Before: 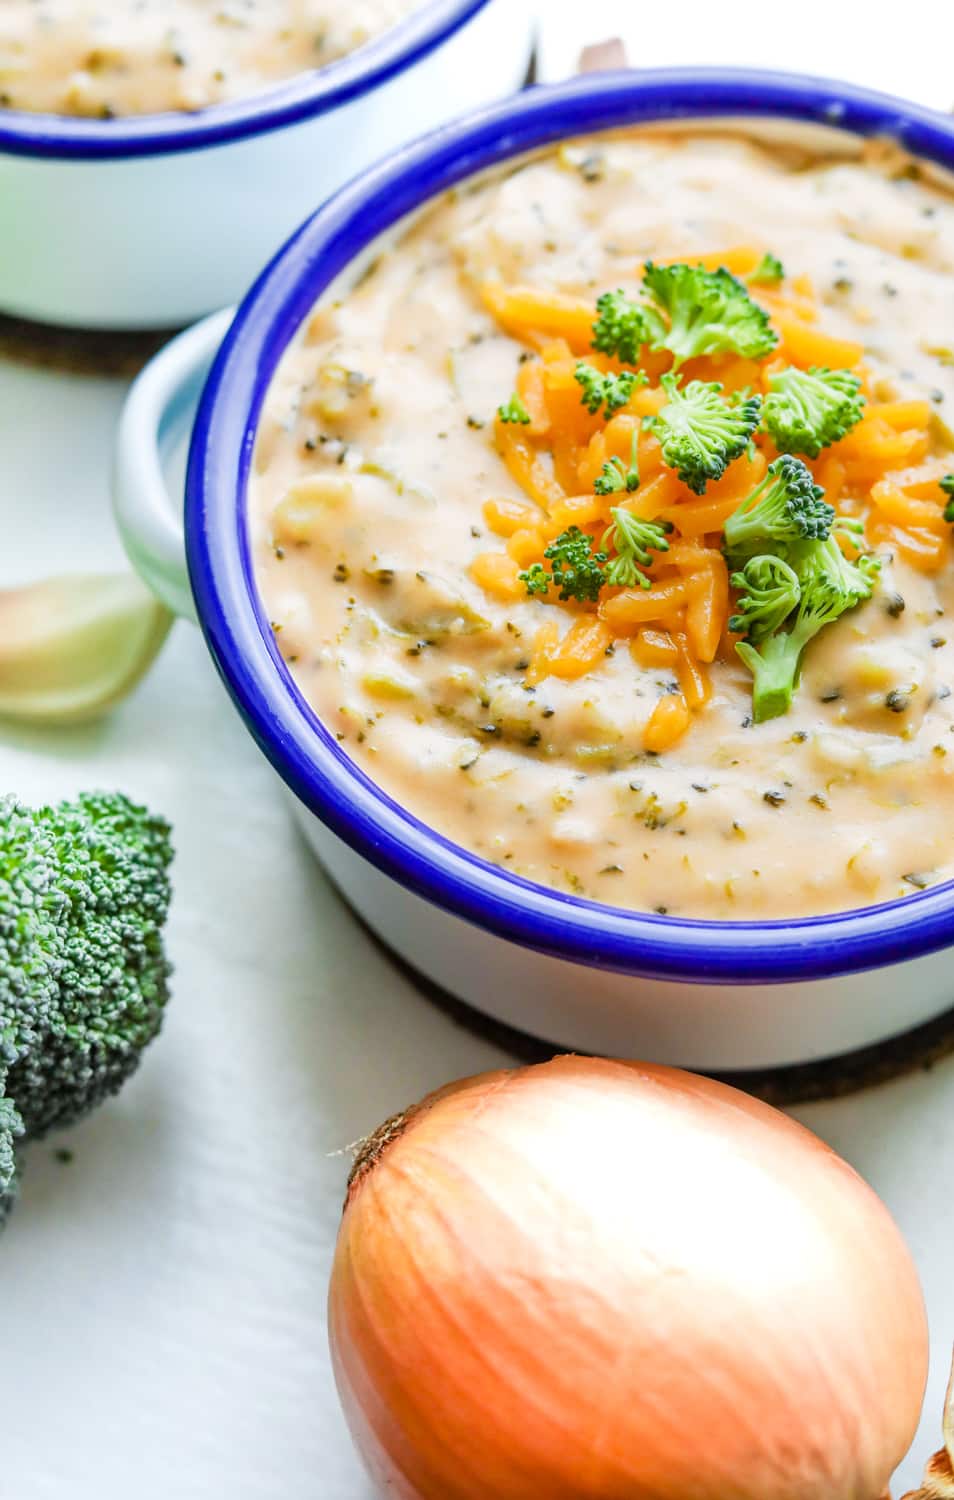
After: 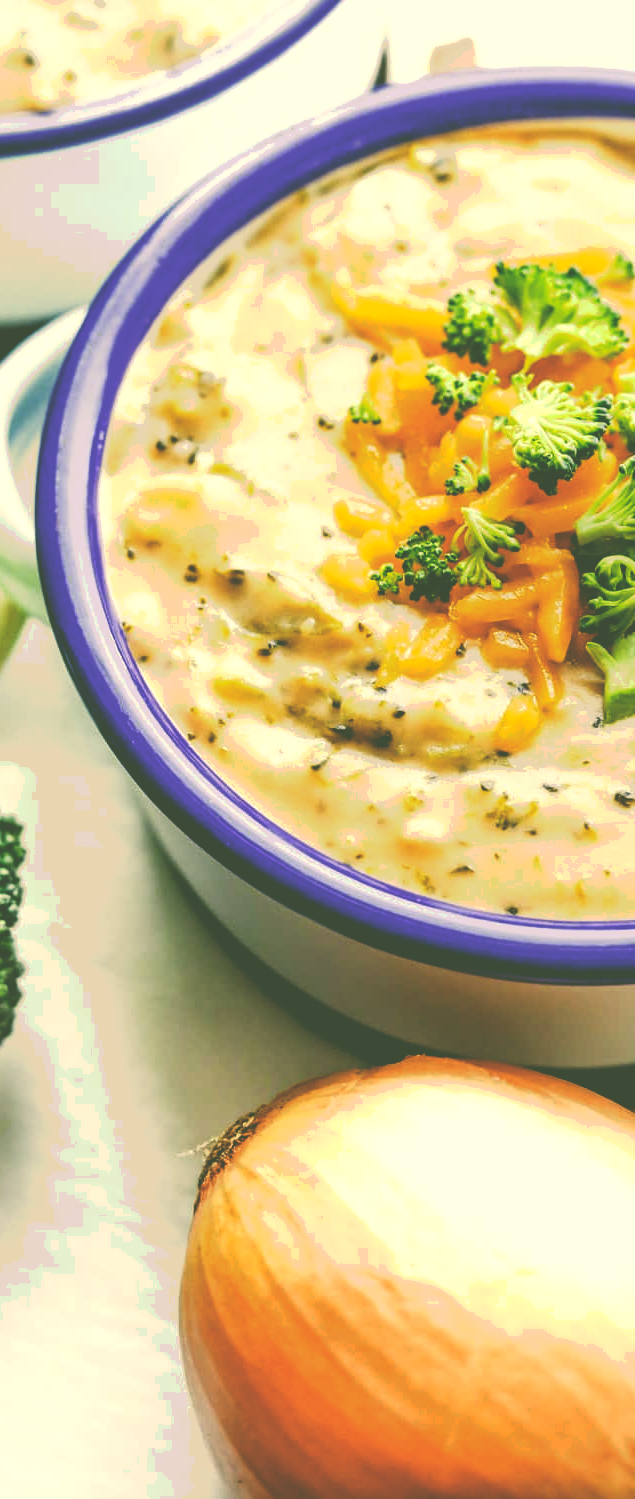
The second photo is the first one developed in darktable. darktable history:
exposure: black level correction 0.001, exposure 0.498 EV, compensate highlight preservation false
crop and rotate: left 15.62%, right 17.716%
contrast brightness saturation: contrast -0.268, saturation -0.441
base curve: curves: ch0 [(0, 0.036) (0.083, 0.04) (0.804, 1)], preserve colors none
color correction: highlights a* 5.26, highlights b* 23.69, shadows a* -15.57, shadows b* 4.01
